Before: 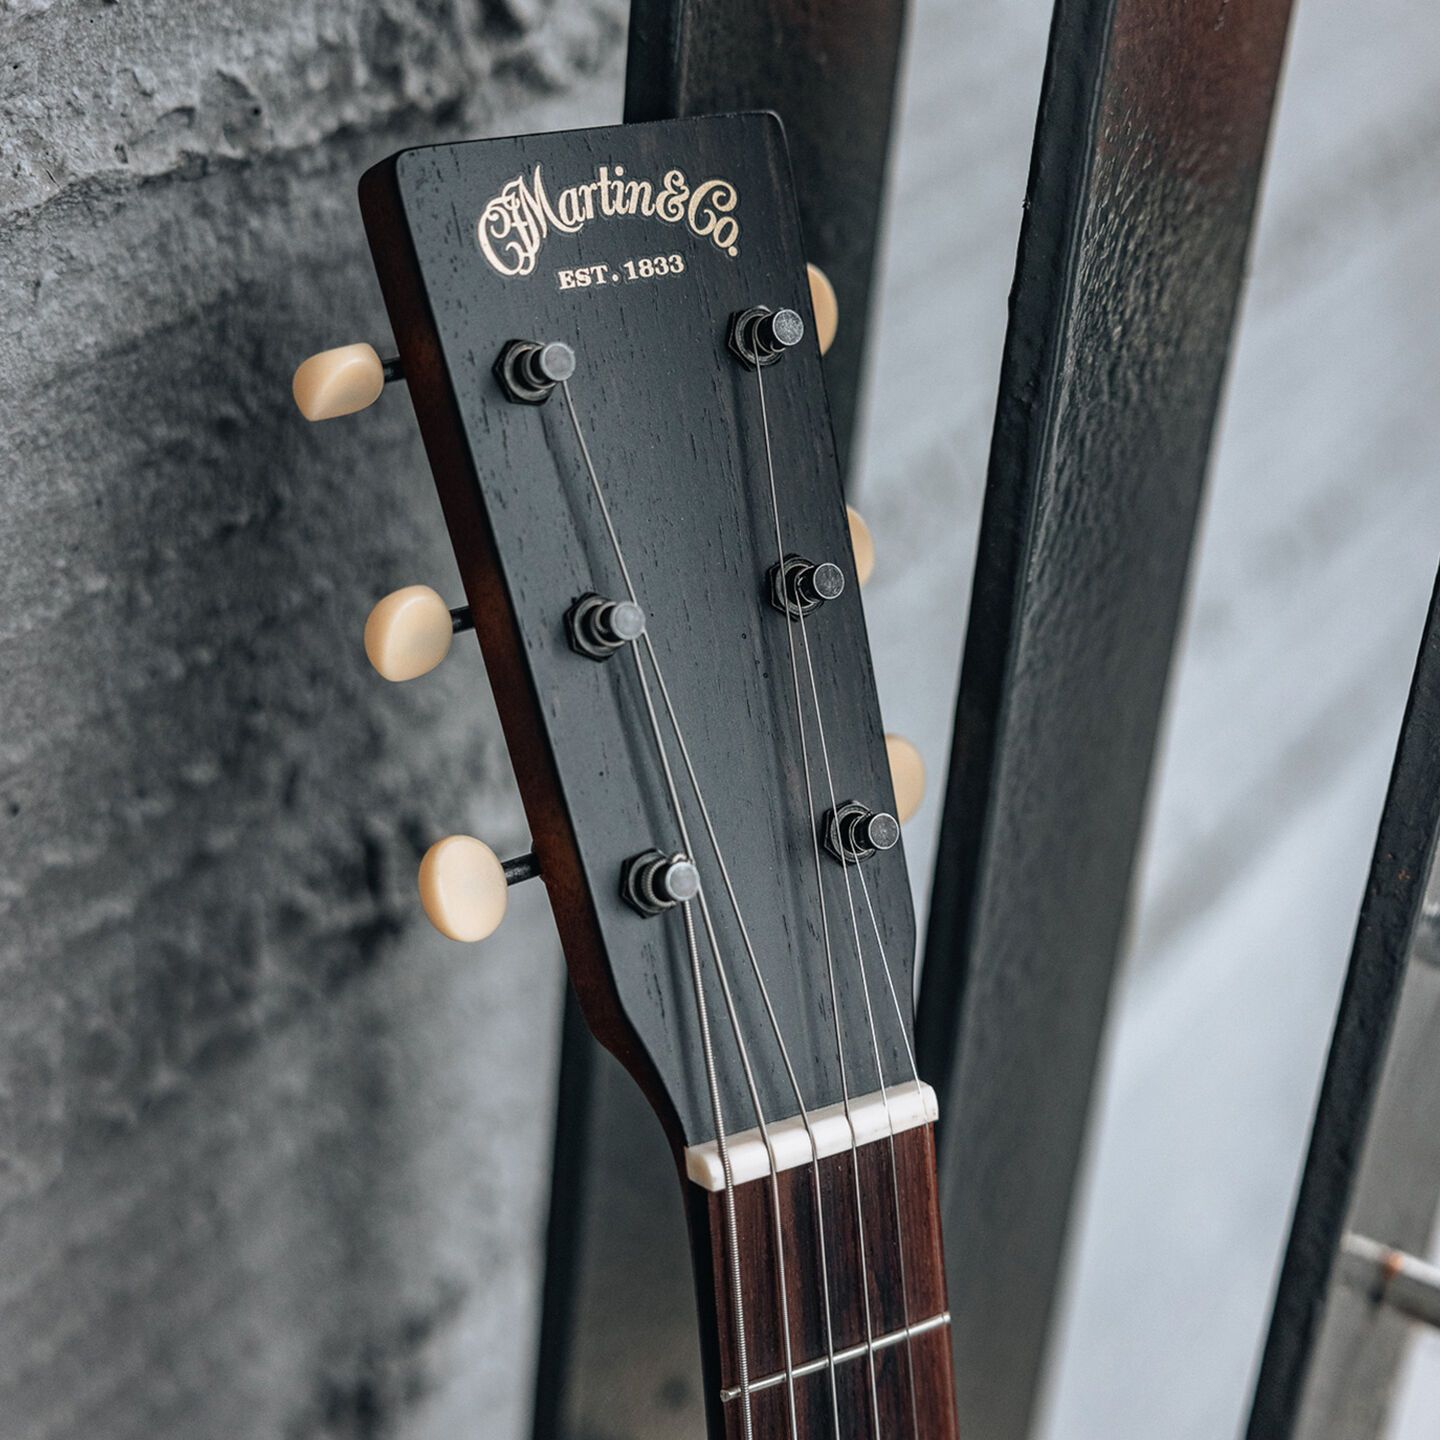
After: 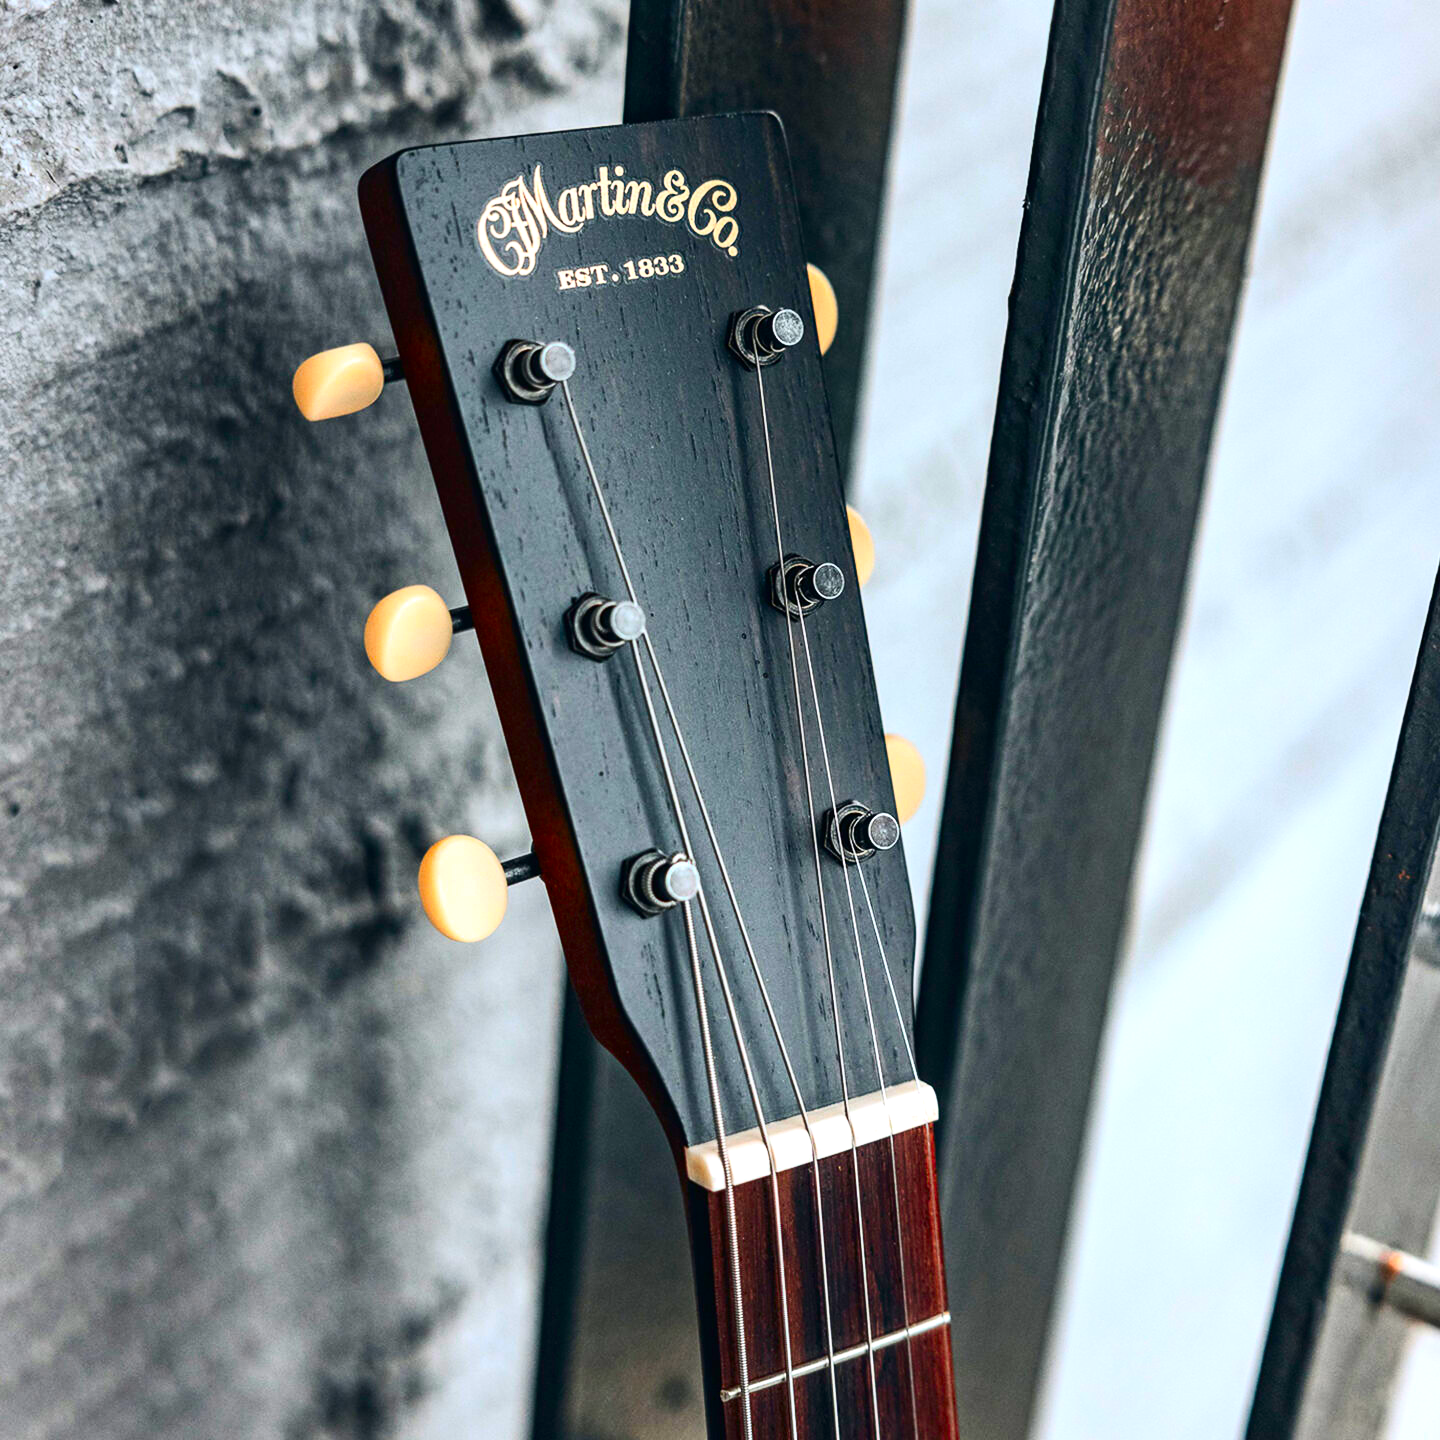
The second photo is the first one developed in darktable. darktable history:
exposure: exposure 0.6 EV, compensate highlight preservation false
contrast brightness saturation: contrast 0.26, brightness 0.02, saturation 0.87
